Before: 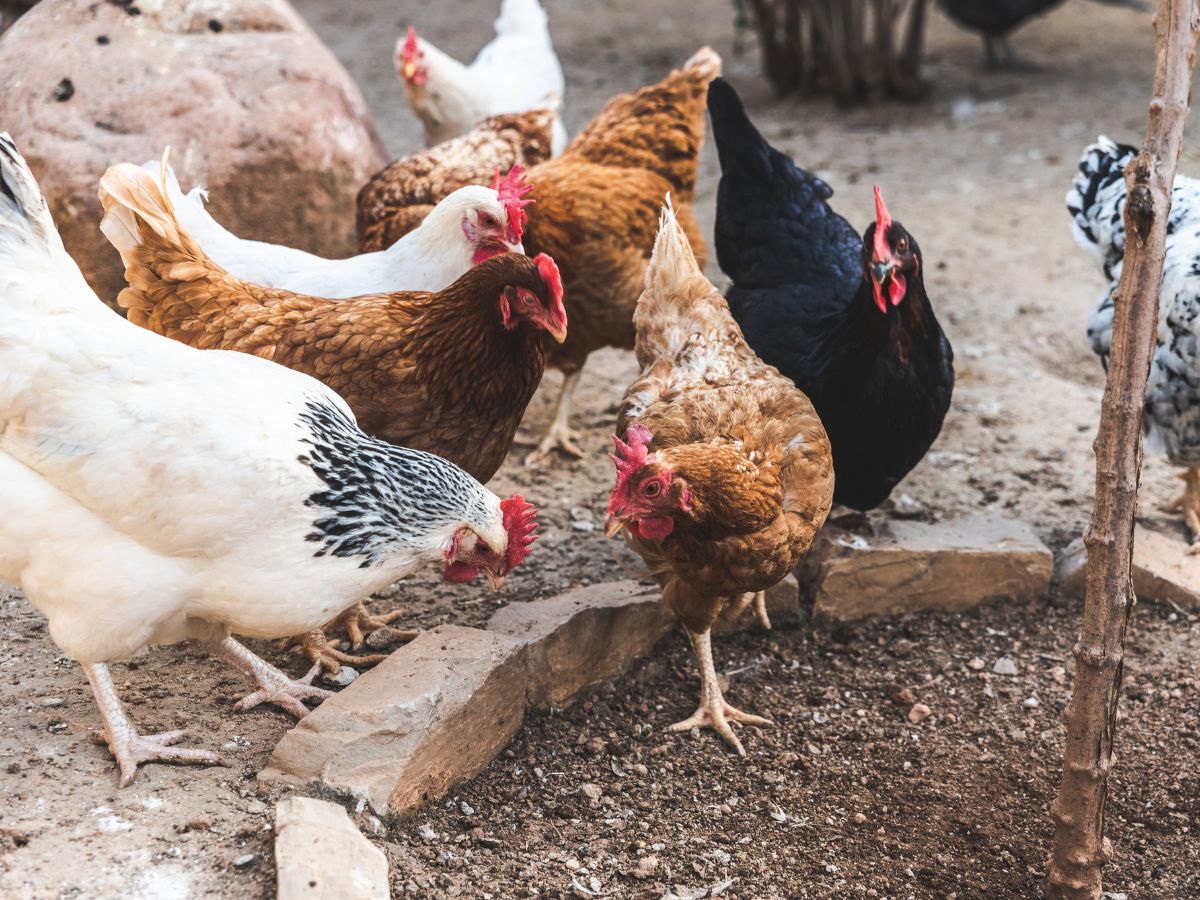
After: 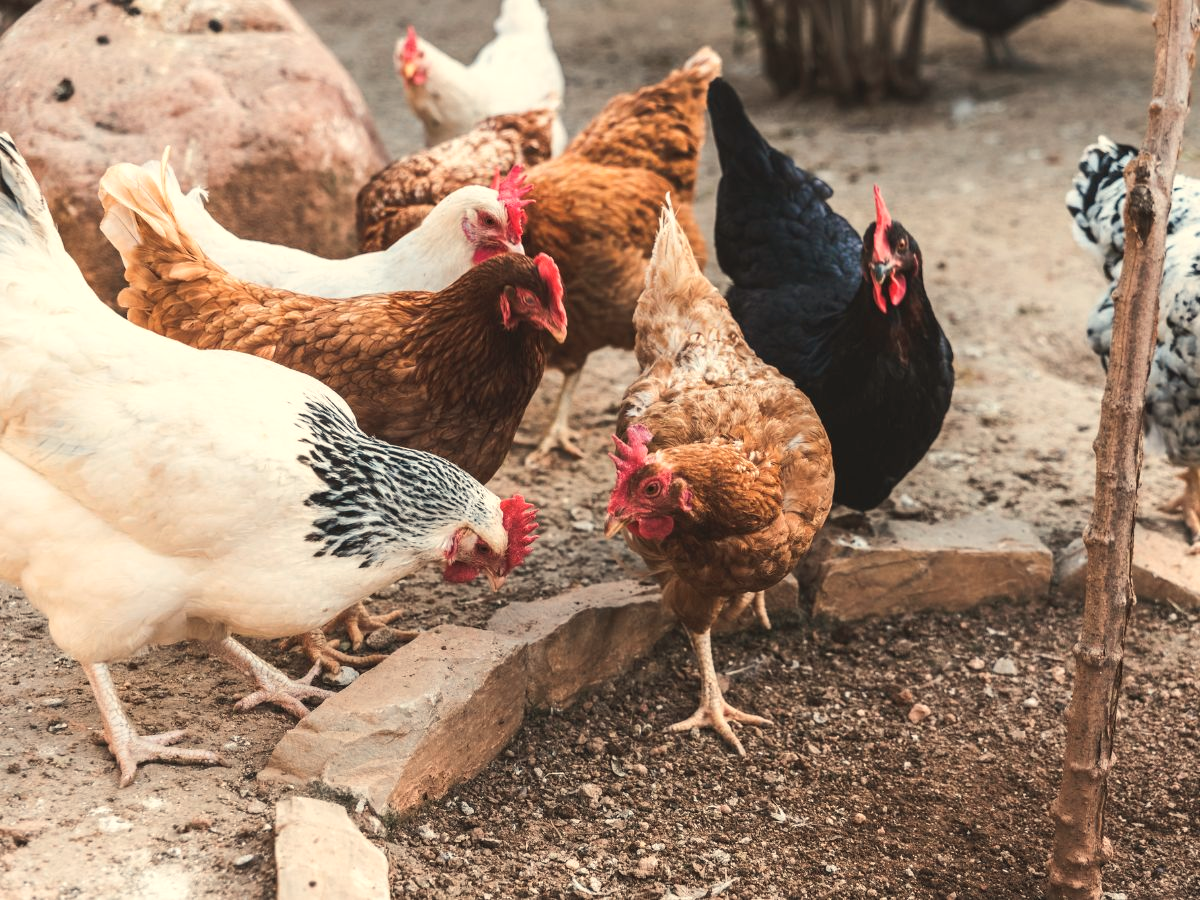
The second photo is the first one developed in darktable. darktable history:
white balance: red 1.123, blue 0.83
color correction: highlights a* -4.18, highlights b* -10.81
